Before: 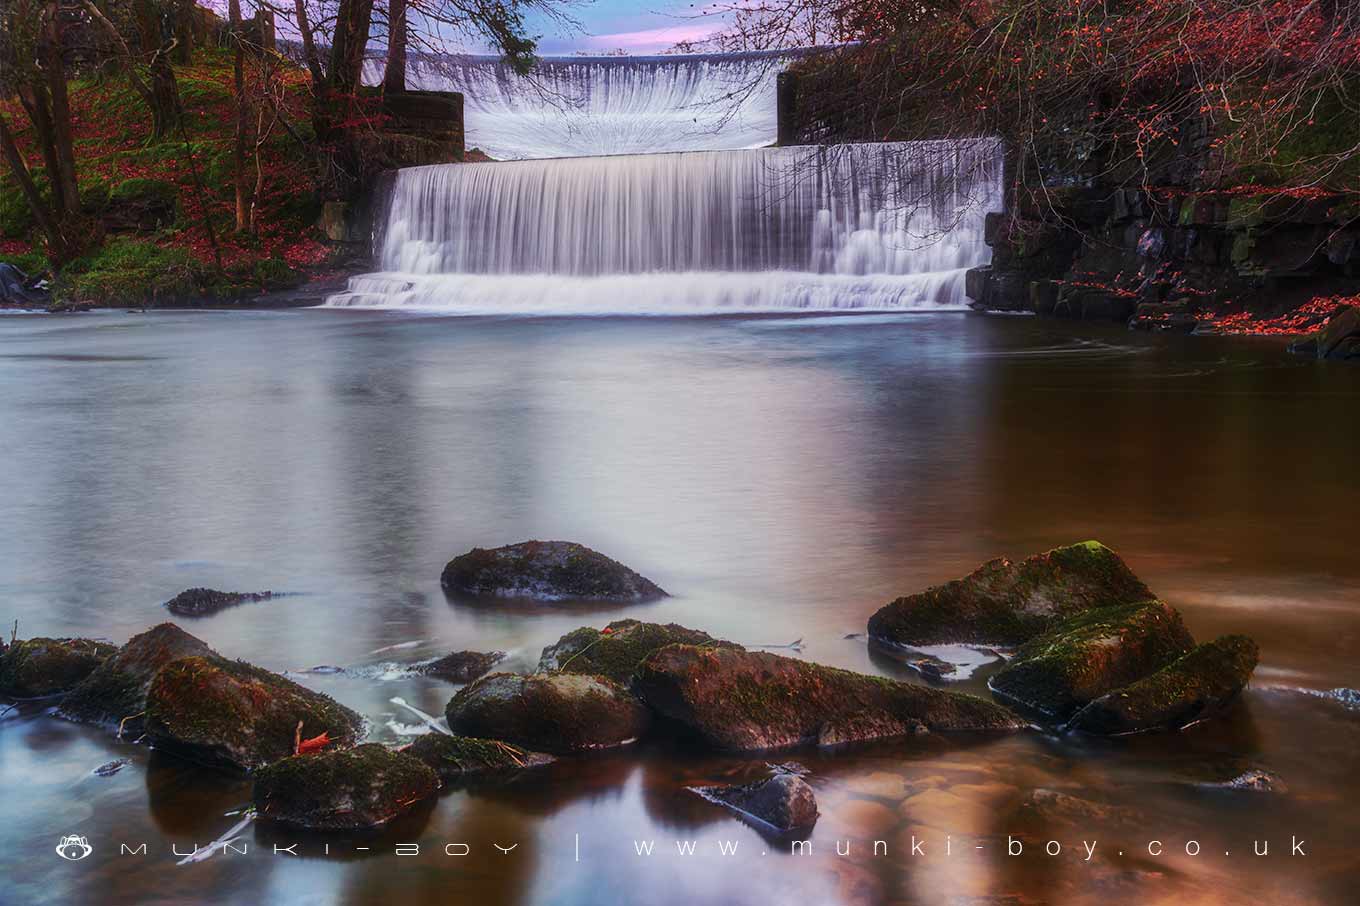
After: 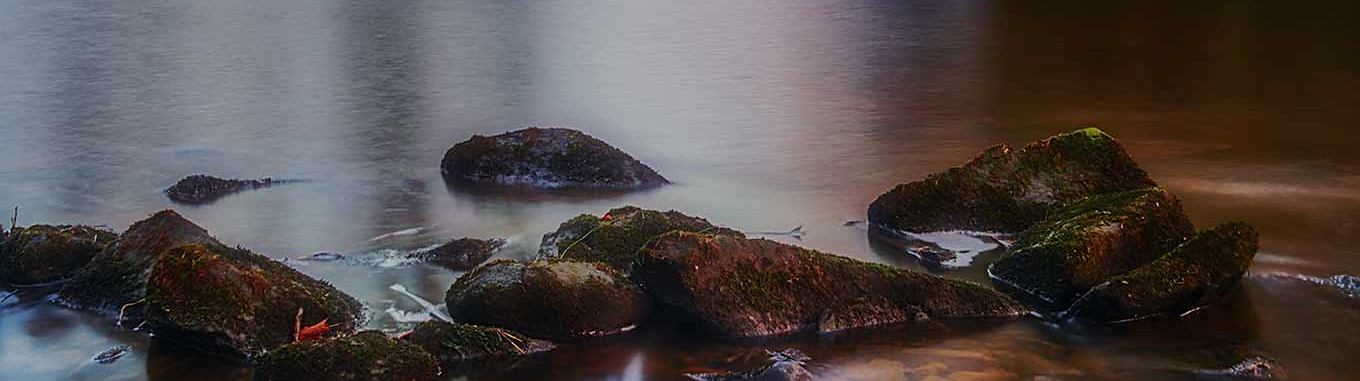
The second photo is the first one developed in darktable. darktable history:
exposure: exposure -0.491 EV, compensate exposure bias true, compensate highlight preservation false
crop: top 45.637%, bottom 12.208%
color balance rgb: perceptual saturation grading › global saturation 0.032%, global vibrance 20%
sharpen: amount 0.497
